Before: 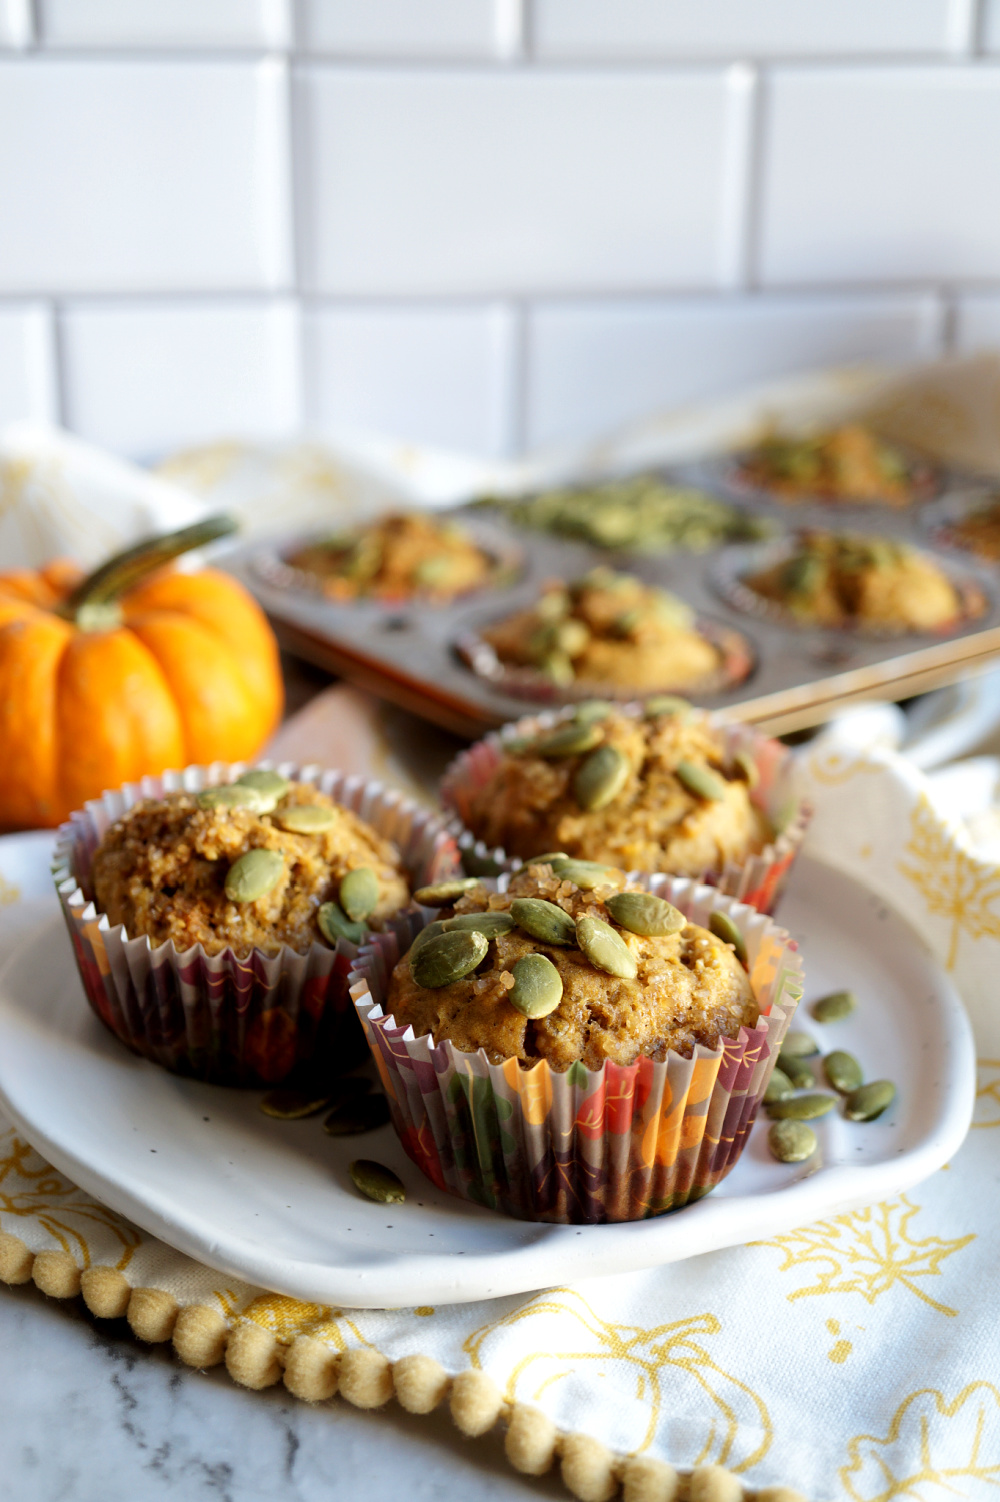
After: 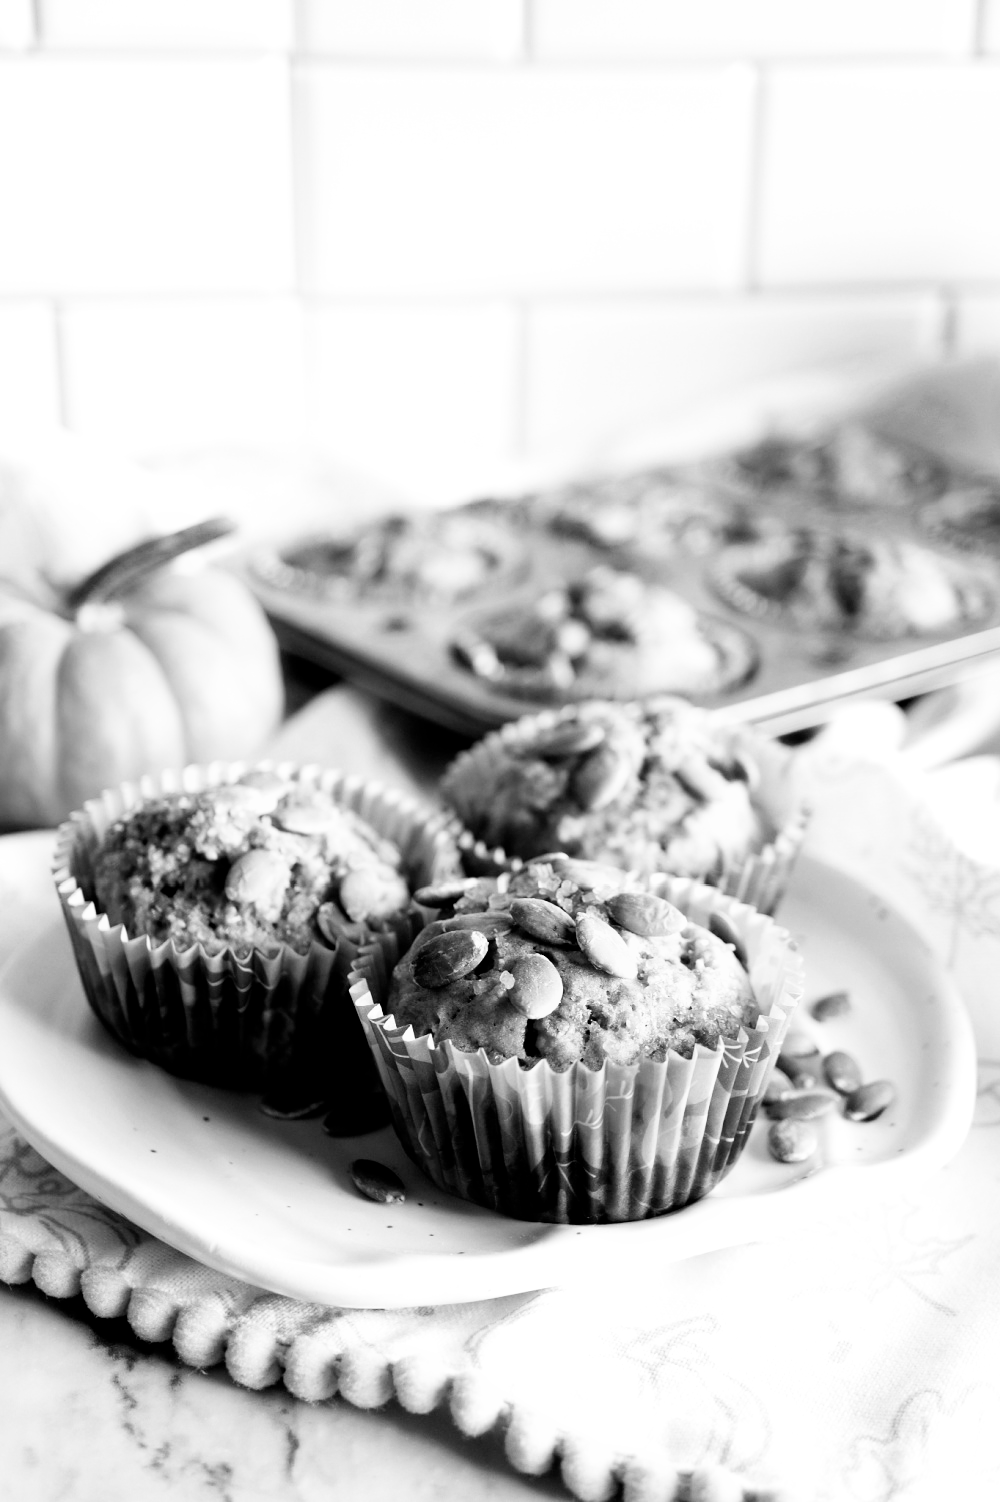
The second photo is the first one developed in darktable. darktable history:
monochrome: on, module defaults
filmic rgb: middle gray luminance 10%, black relative exposure -8.61 EV, white relative exposure 3.3 EV, threshold 6 EV, target black luminance 0%, hardness 5.2, latitude 44.69%, contrast 1.302, highlights saturation mix 5%, shadows ↔ highlights balance 24.64%, add noise in highlights 0, preserve chrominance no, color science v3 (2019), use custom middle-gray values true, iterations of high-quality reconstruction 0, contrast in highlights soft, enable highlight reconstruction true
